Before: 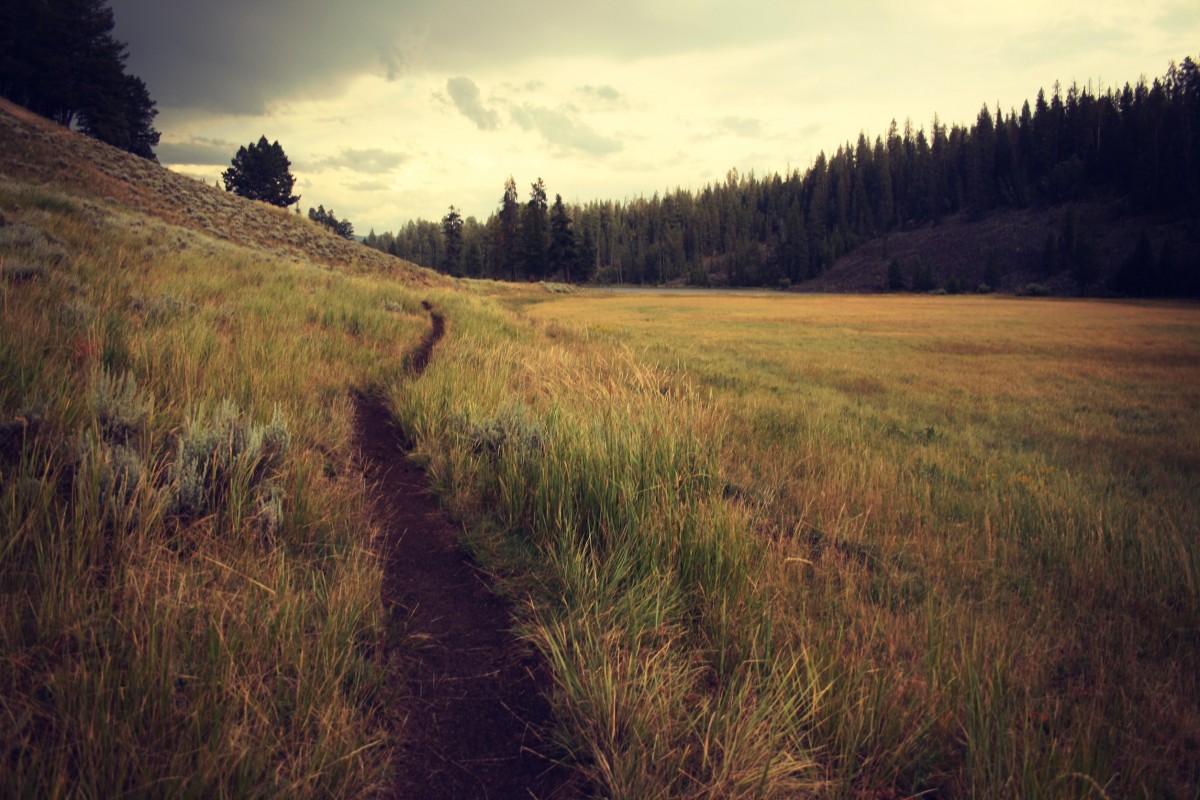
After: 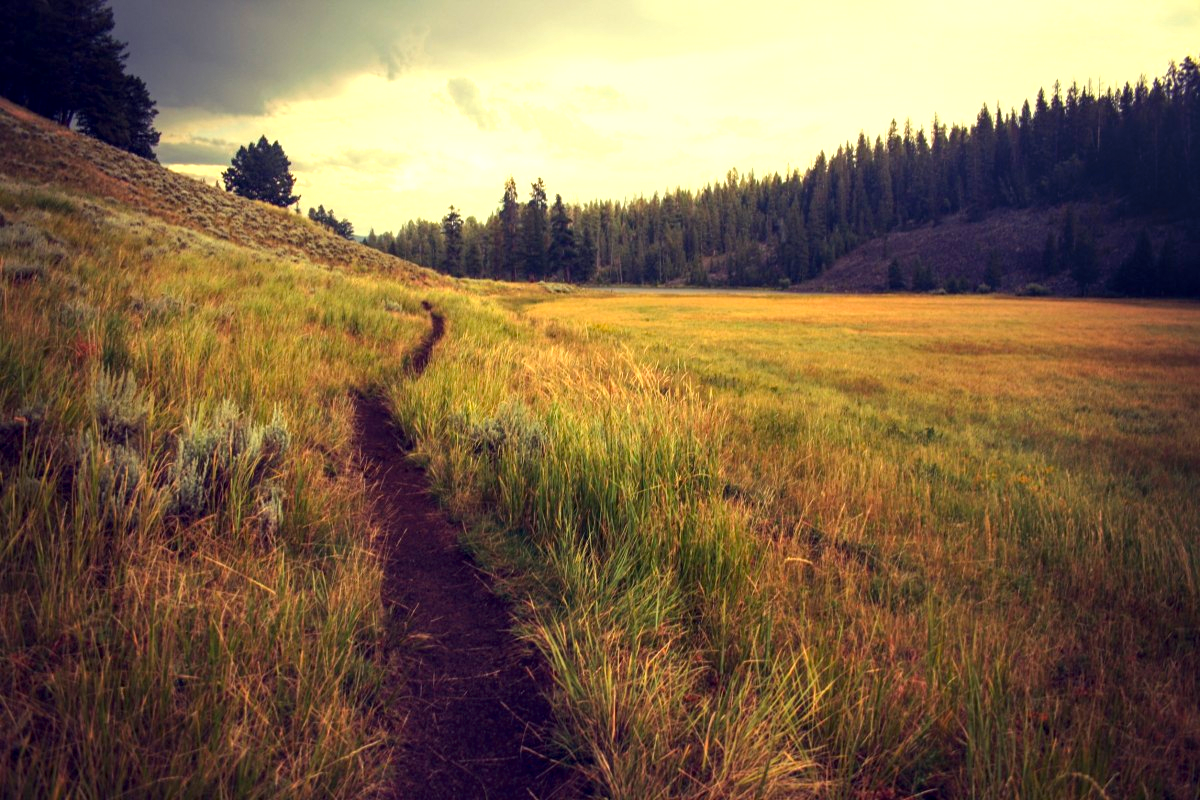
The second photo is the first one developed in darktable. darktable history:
contrast brightness saturation: brightness -0.02, saturation 0.35
exposure: black level correction 0.001, exposure 0.5 EV, compensate exposure bias true, compensate highlight preservation false
local contrast: detail 130%
